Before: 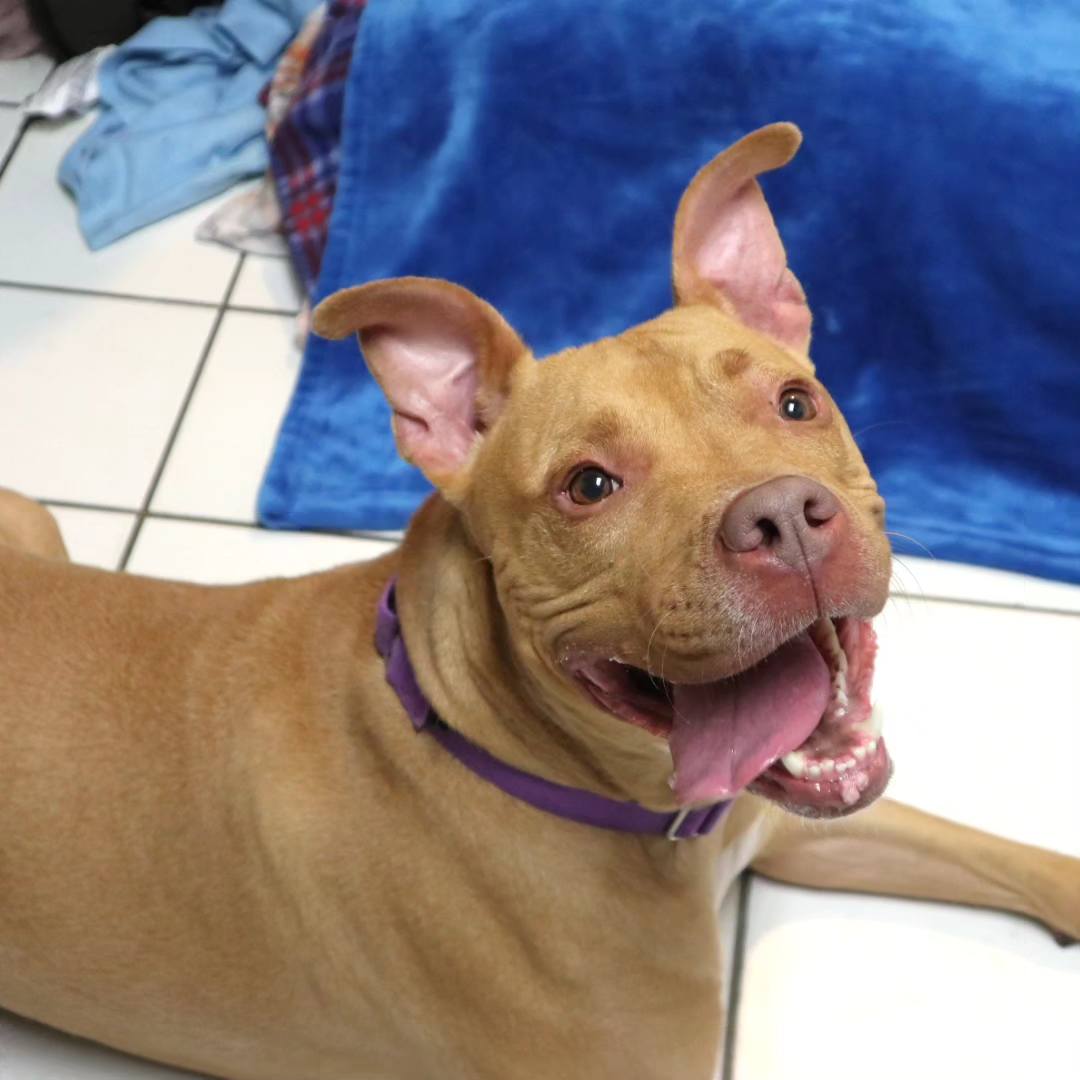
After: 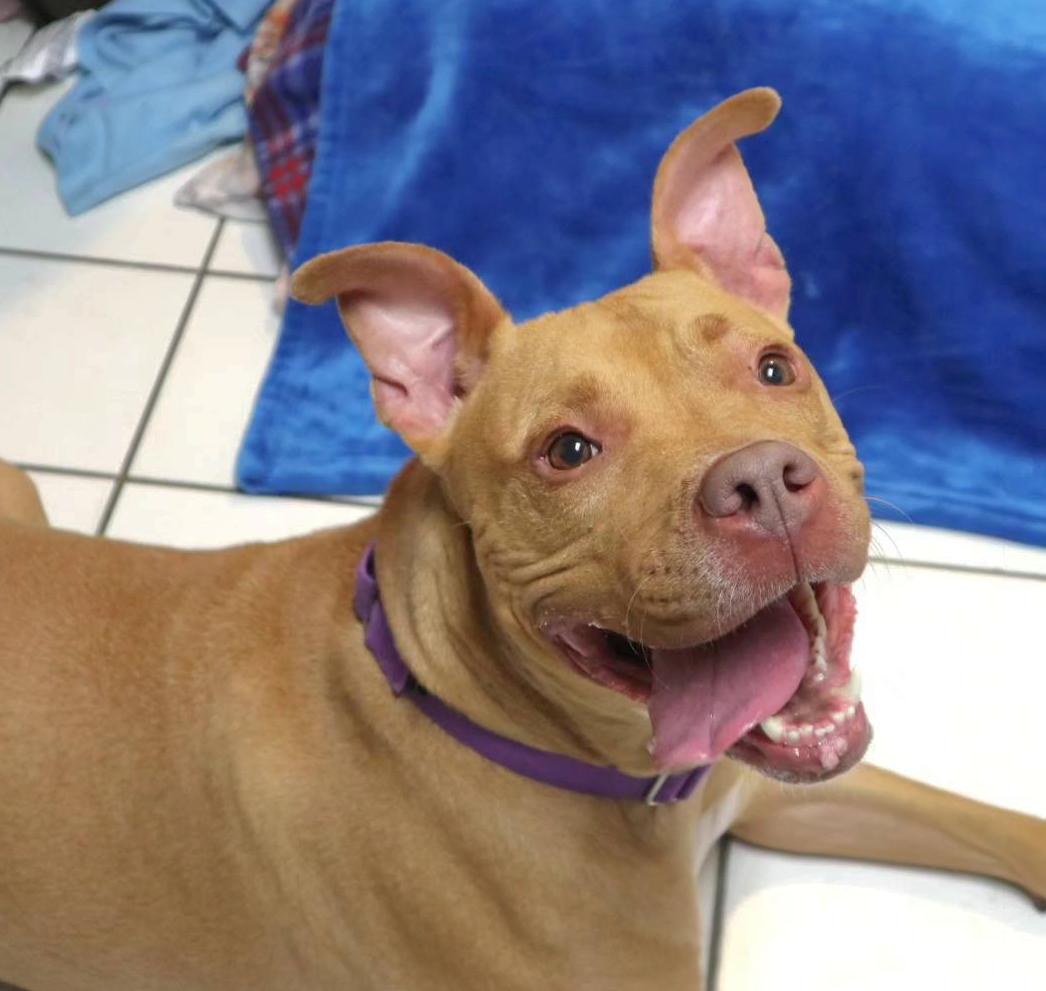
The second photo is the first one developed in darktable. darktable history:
shadows and highlights: on, module defaults
crop: left 1.964%, top 3.251%, right 1.122%, bottom 4.933%
